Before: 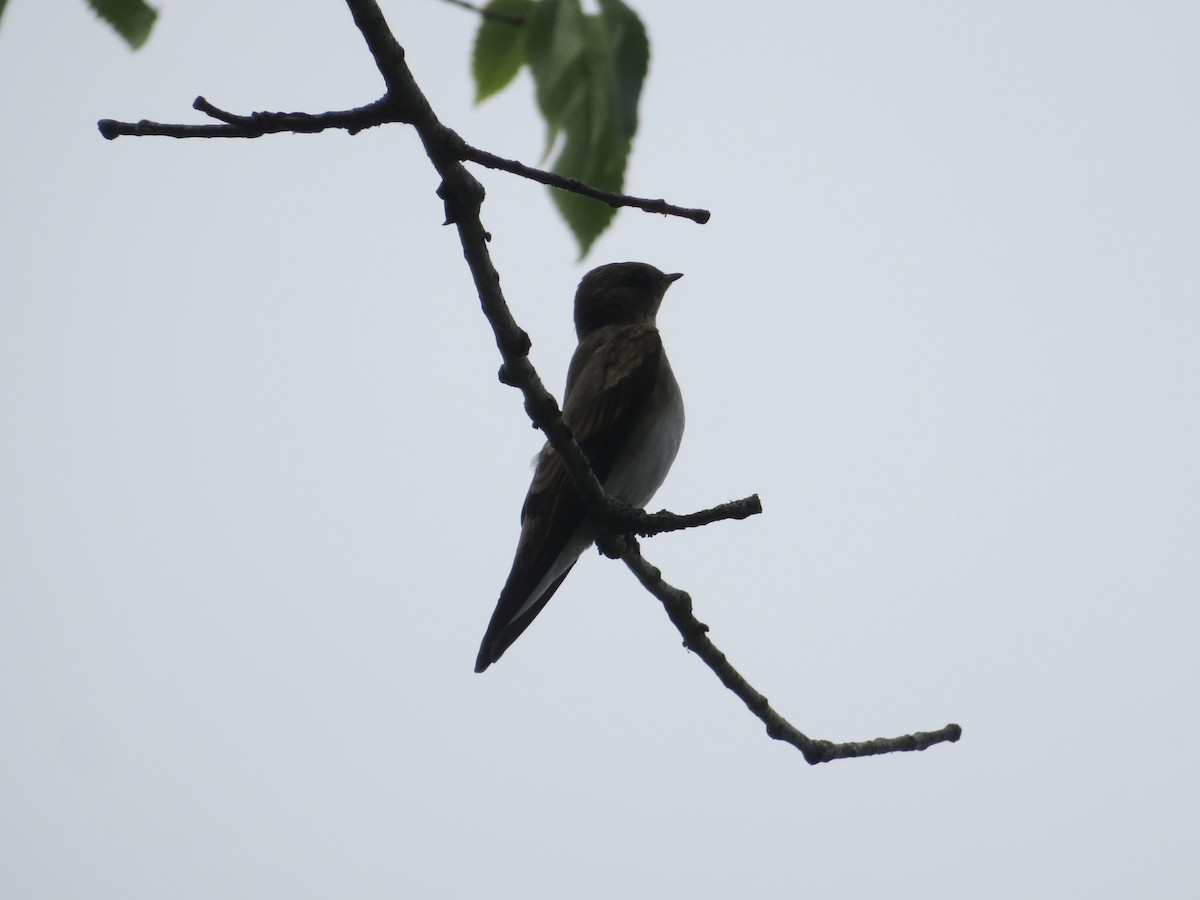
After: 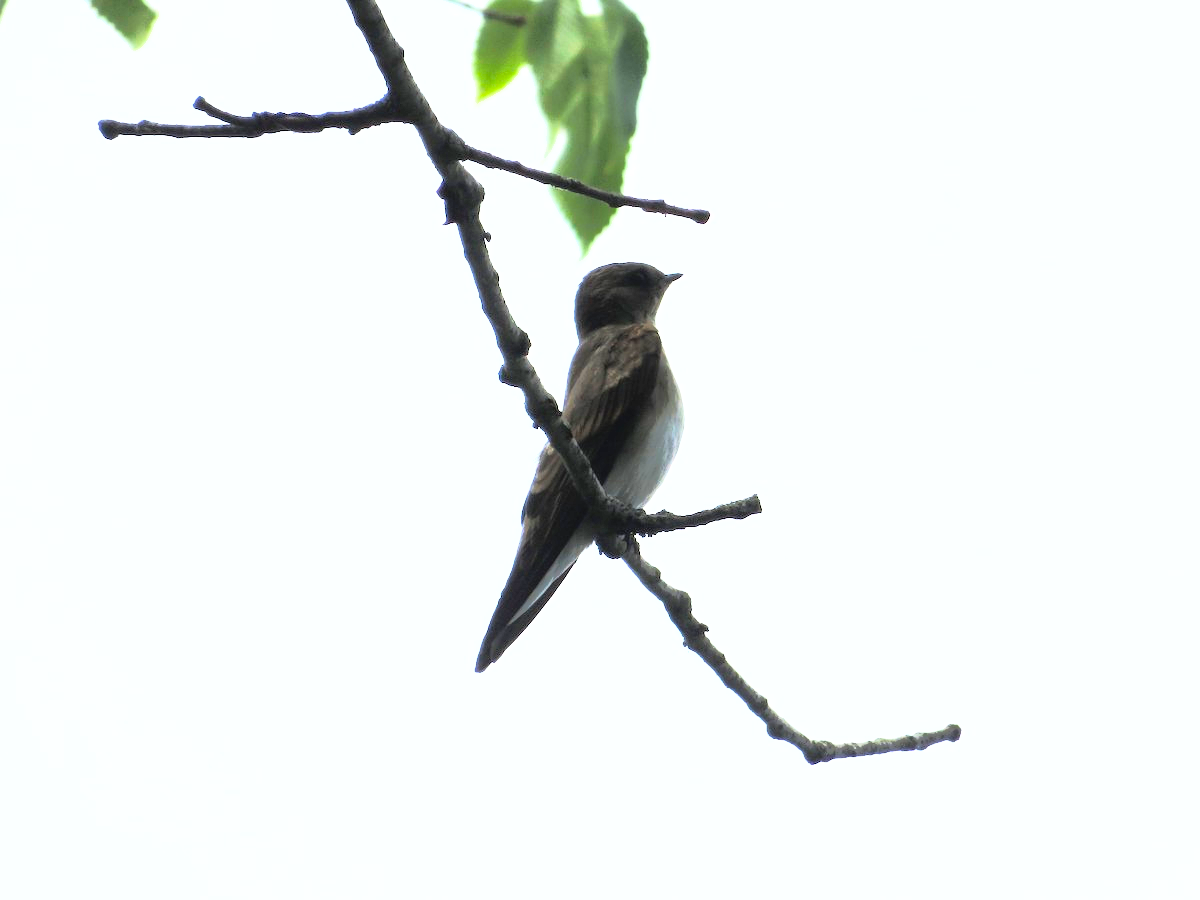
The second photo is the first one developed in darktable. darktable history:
exposure: black level correction 0, exposure 1.5 EV, compensate highlight preservation false
shadows and highlights: on, module defaults
rgb curve: curves: ch0 [(0, 0) (0.21, 0.15) (0.24, 0.21) (0.5, 0.75) (0.75, 0.96) (0.89, 0.99) (1, 1)]; ch1 [(0, 0.02) (0.21, 0.13) (0.25, 0.2) (0.5, 0.67) (0.75, 0.9) (0.89, 0.97) (1, 1)]; ch2 [(0, 0.02) (0.21, 0.13) (0.25, 0.2) (0.5, 0.67) (0.75, 0.9) (0.89, 0.97) (1, 1)], compensate middle gray true
